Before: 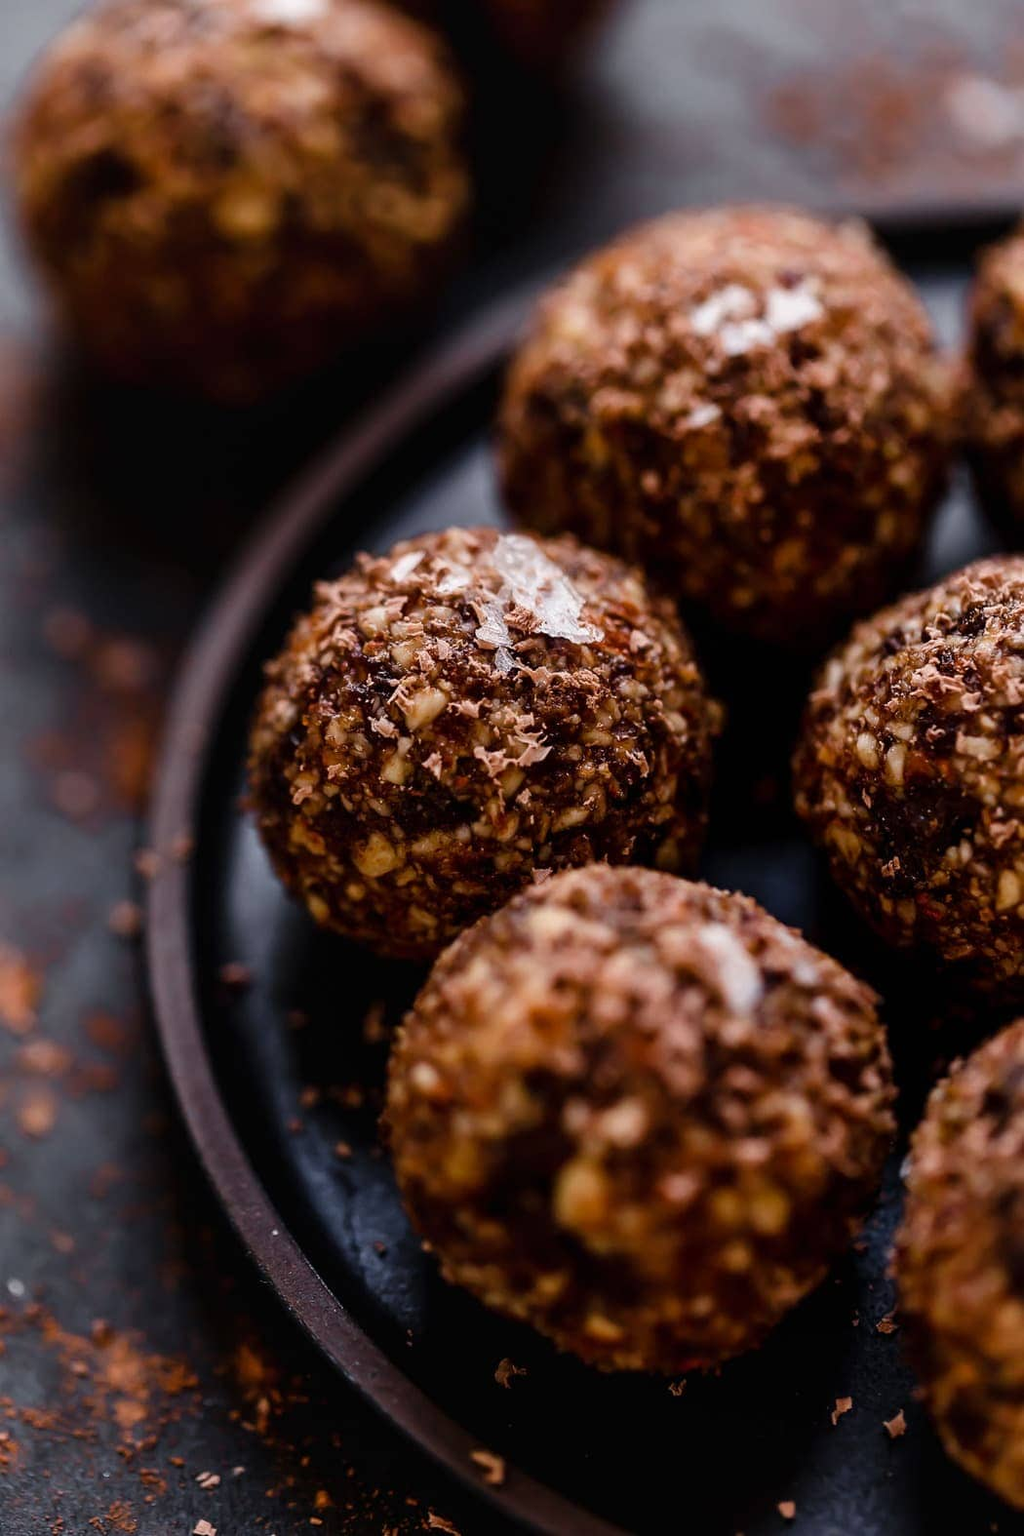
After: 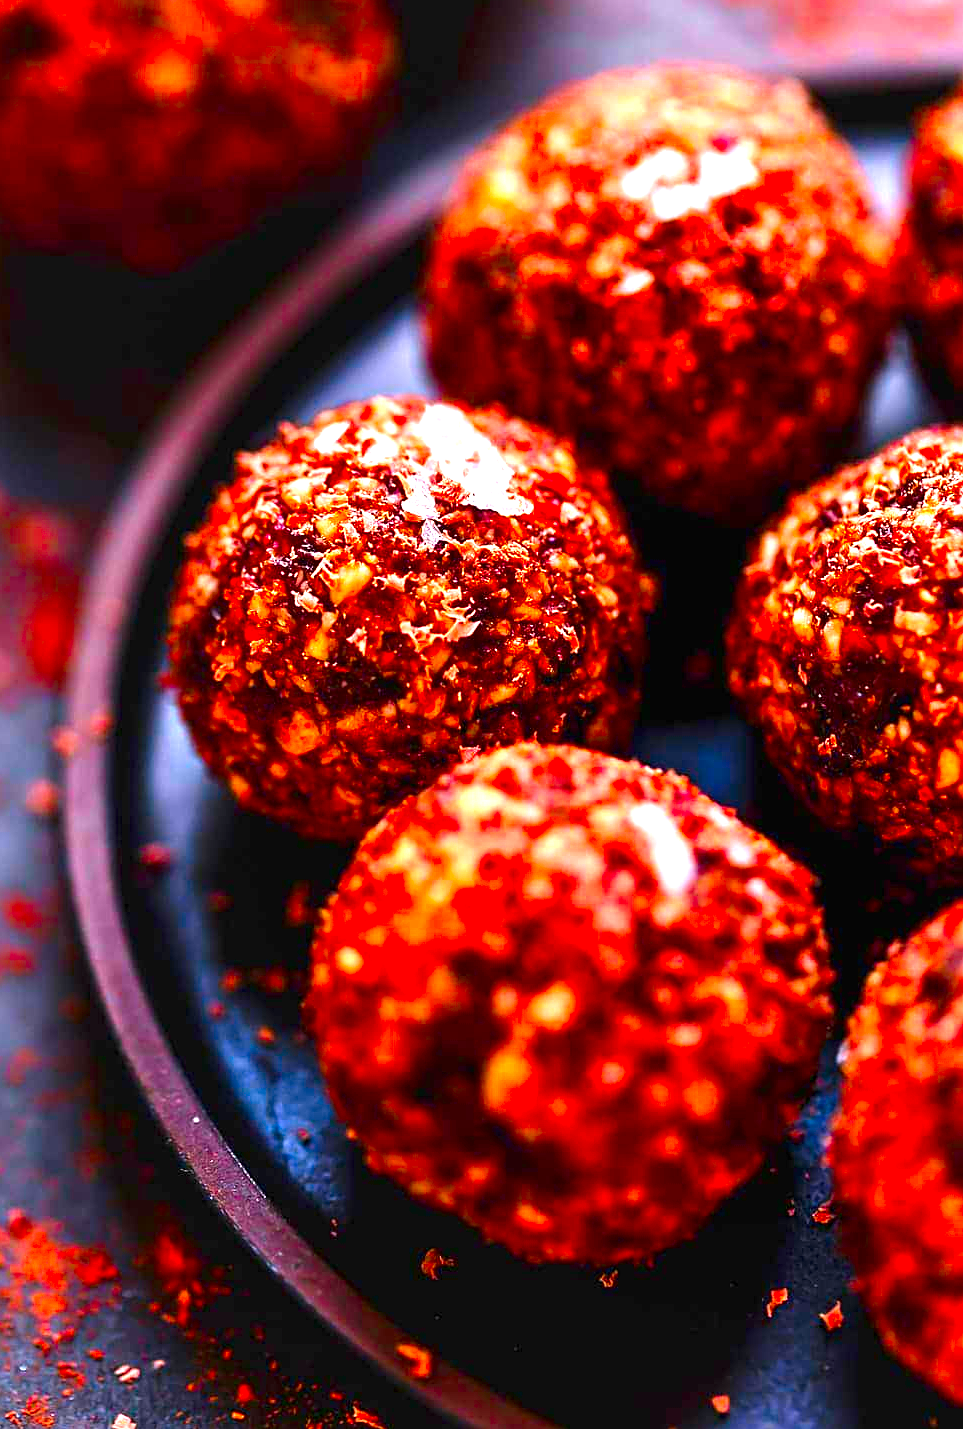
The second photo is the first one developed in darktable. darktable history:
crop and rotate: left 8.262%, top 9.226%
sharpen: on, module defaults
exposure: black level correction 0, exposure 1.55 EV, compensate exposure bias true, compensate highlight preservation false
color correction: highlights a* 1.59, highlights b* -1.7, saturation 2.48
